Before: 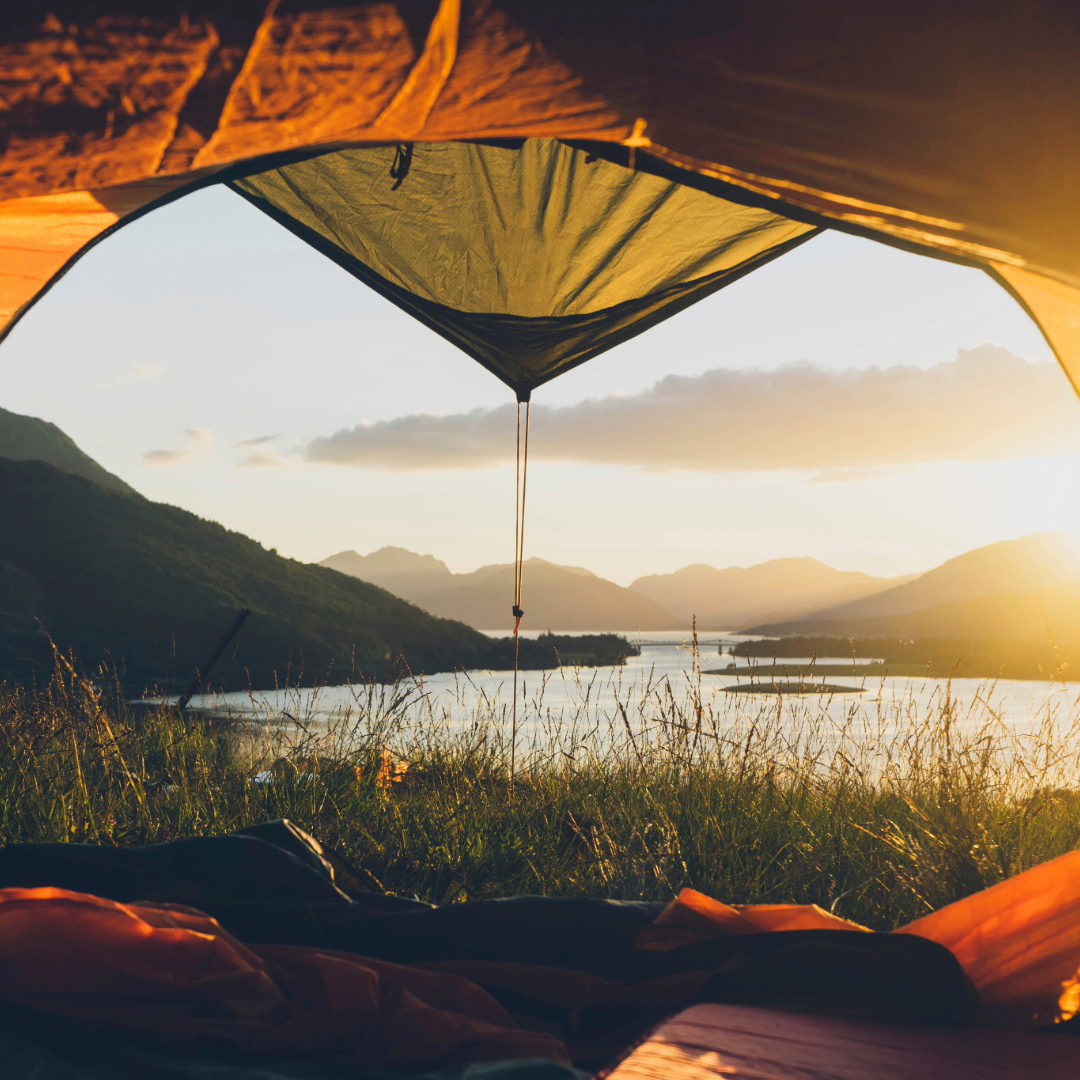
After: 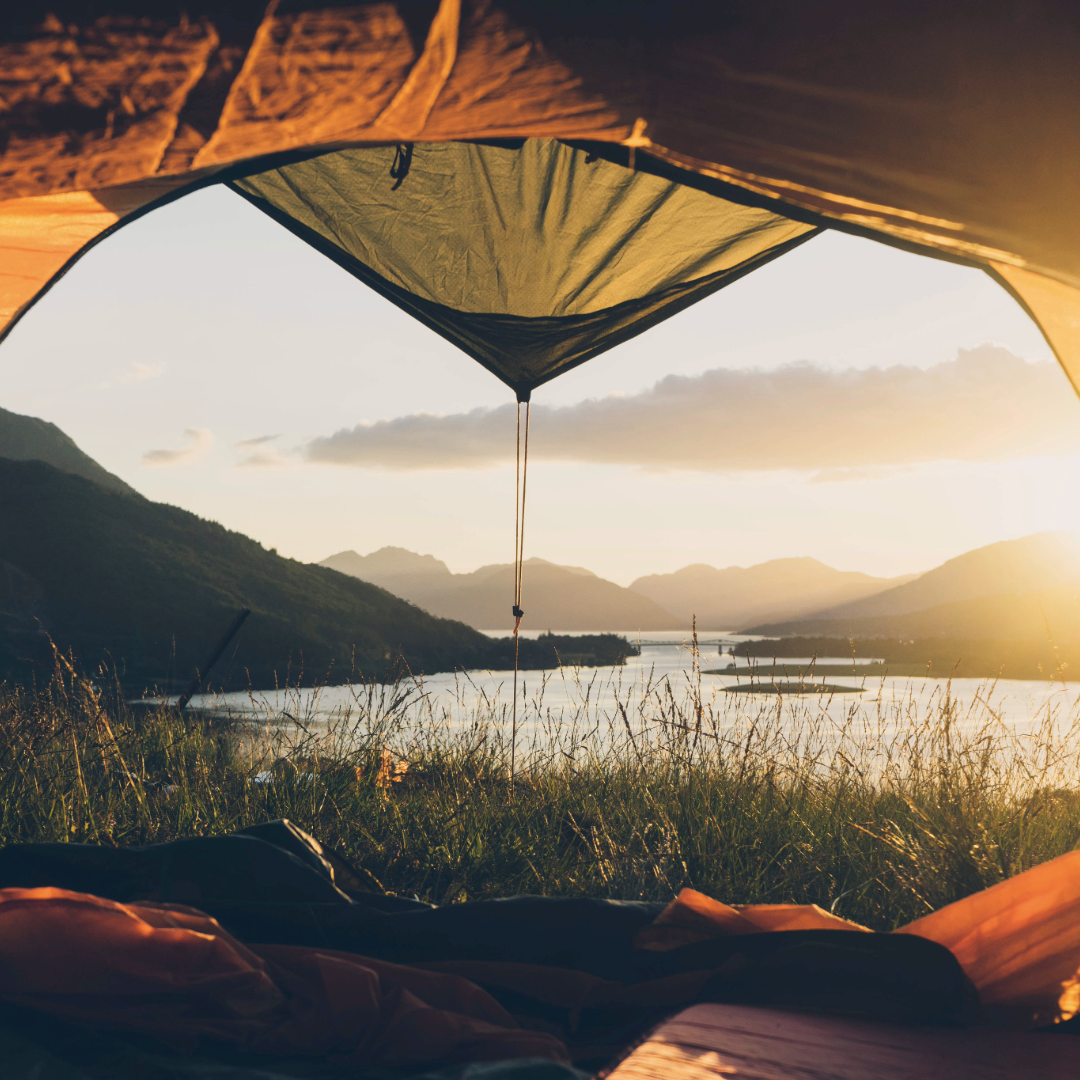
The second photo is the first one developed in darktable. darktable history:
color correction: highlights a* 2.83, highlights b* 5.01, shadows a* -2.68, shadows b* -4.82, saturation 0.789
